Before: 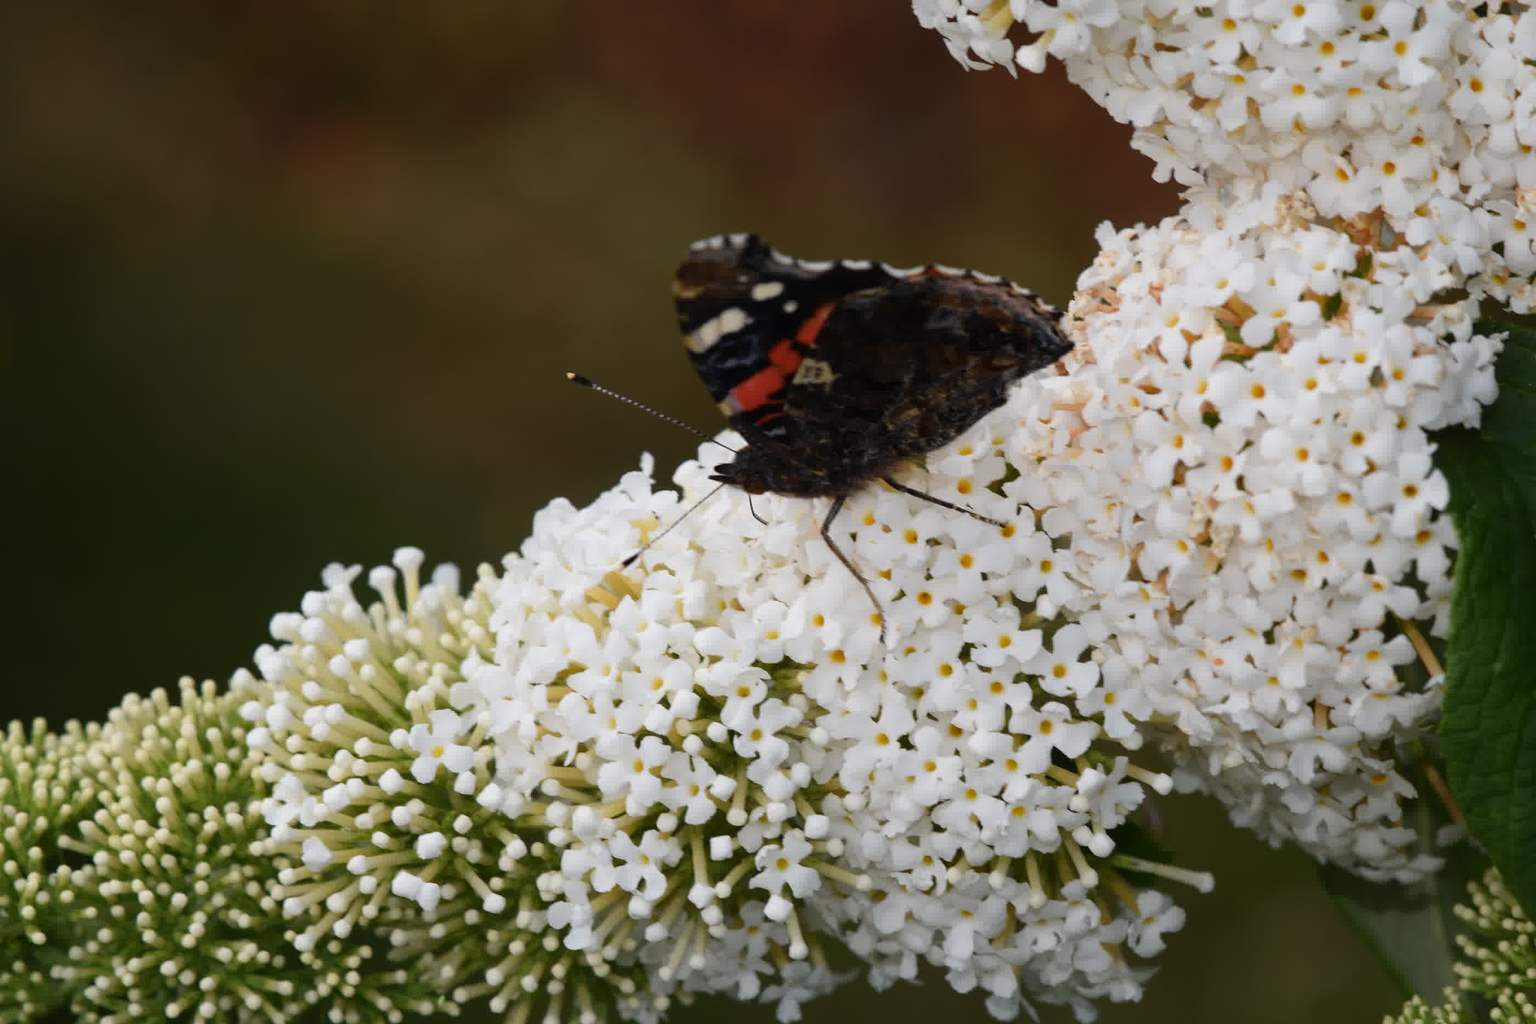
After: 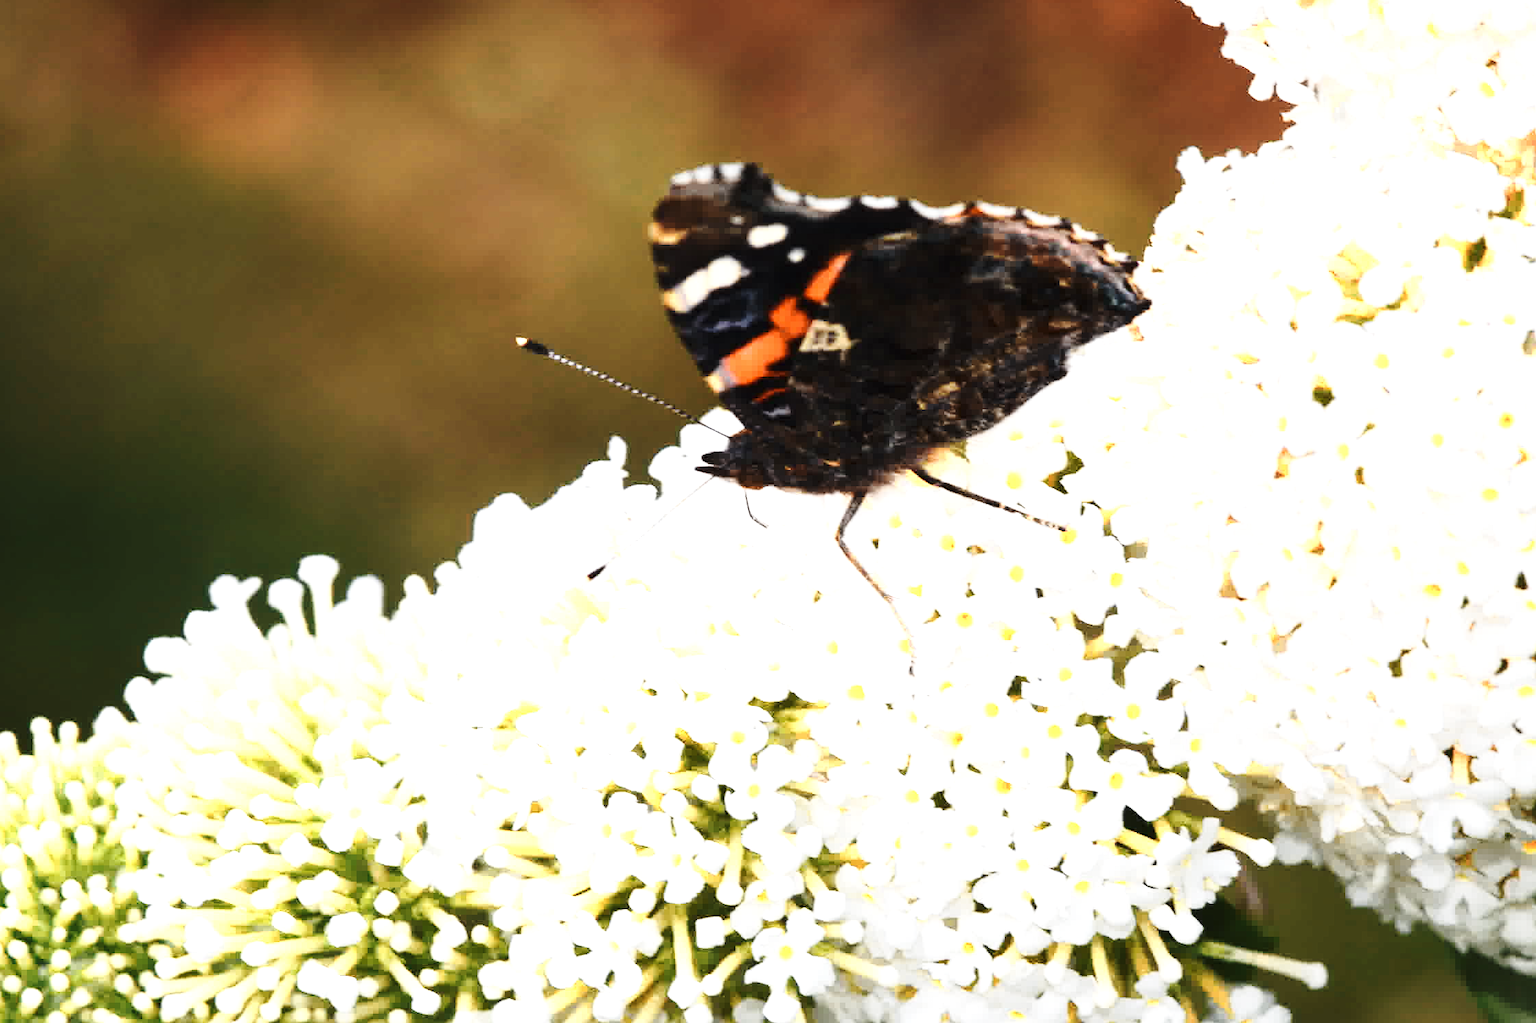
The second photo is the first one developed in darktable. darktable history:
crop and rotate: left 10.071%, top 10.071%, right 10.02%, bottom 10.02%
base curve: curves: ch0 [(0, 0) (0.028, 0.03) (0.121, 0.232) (0.46, 0.748) (0.859, 0.968) (1, 1)], preserve colors none
exposure: black level correction 0, exposure 1 EV, compensate exposure bias true, compensate highlight preservation false
tone equalizer: -8 EV -0.417 EV, -7 EV -0.389 EV, -6 EV -0.333 EV, -5 EV -0.222 EV, -3 EV 0.222 EV, -2 EV 0.333 EV, -1 EV 0.389 EV, +0 EV 0.417 EV, edges refinement/feathering 500, mask exposure compensation -1.57 EV, preserve details no
color zones: curves: ch0 [(0.018, 0.548) (0.197, 0.654) (0.425, 0.447) (0.605, 0.658) (0.732, 0.579)]; ch1 [(0.105, 0.531) (0.224, 0.531) (0.386, 0.39) (0.618, 0.456) (0.732, 0.456) (0.956, 0.421)]; ch2 [(0.039, 0.583) (0.215, 0.465) (0.399, 0.544) (0.465, 0.548) (0.614, 0.447) (0.724, 0.43) (0.882, 0.623) (0.956, 0.632)]
